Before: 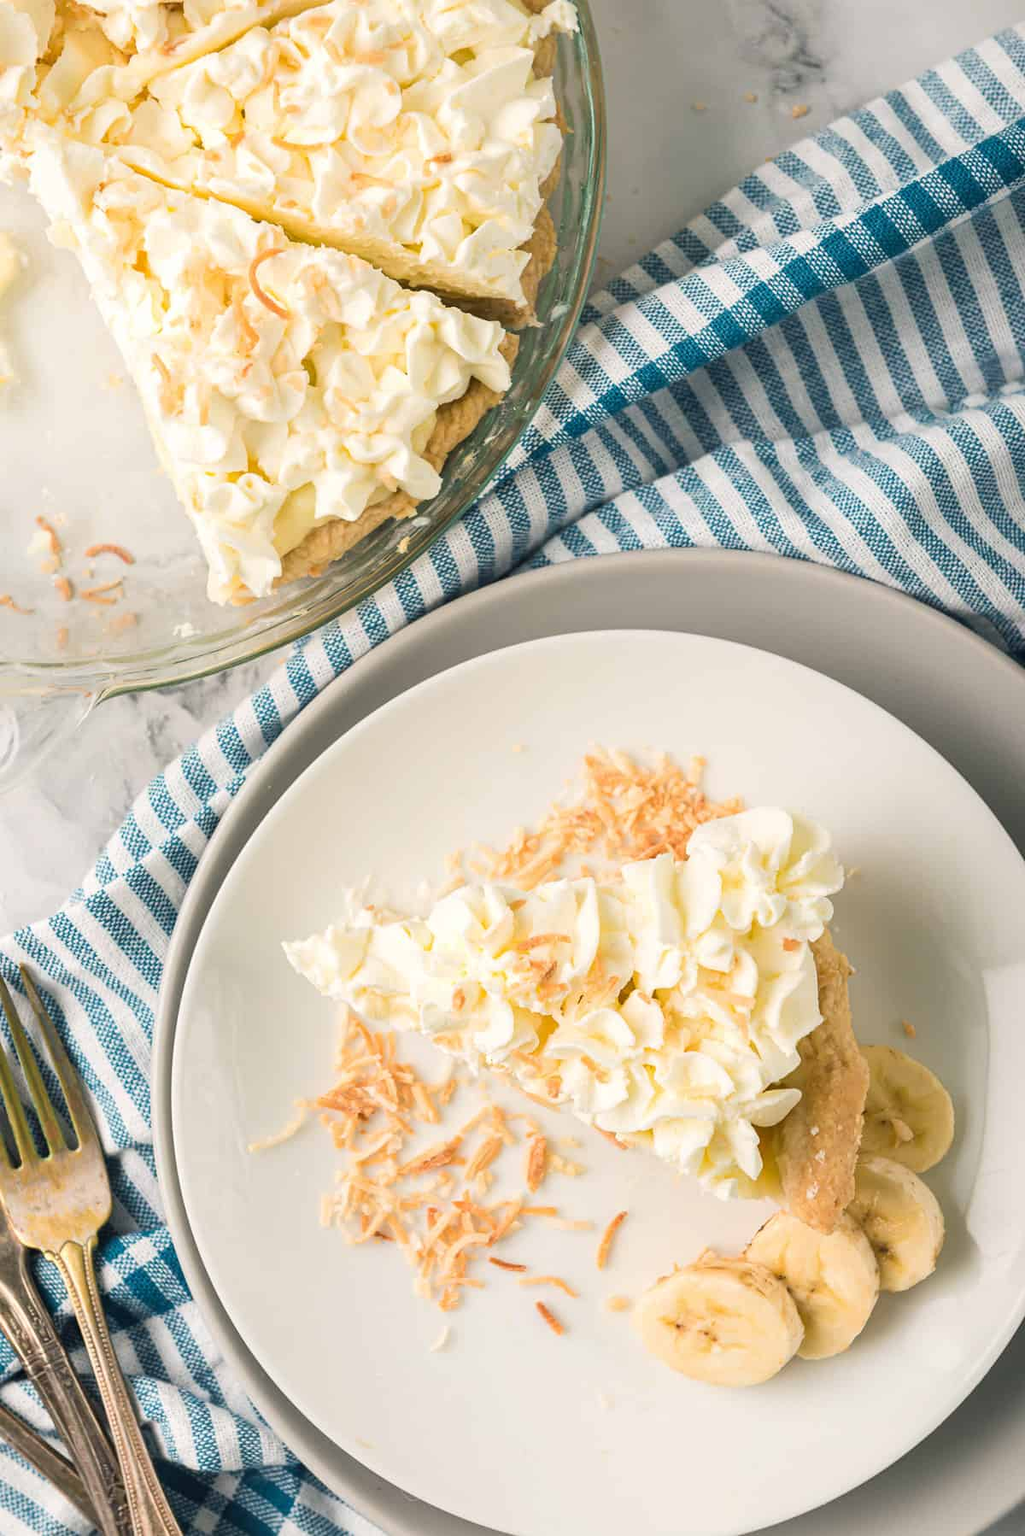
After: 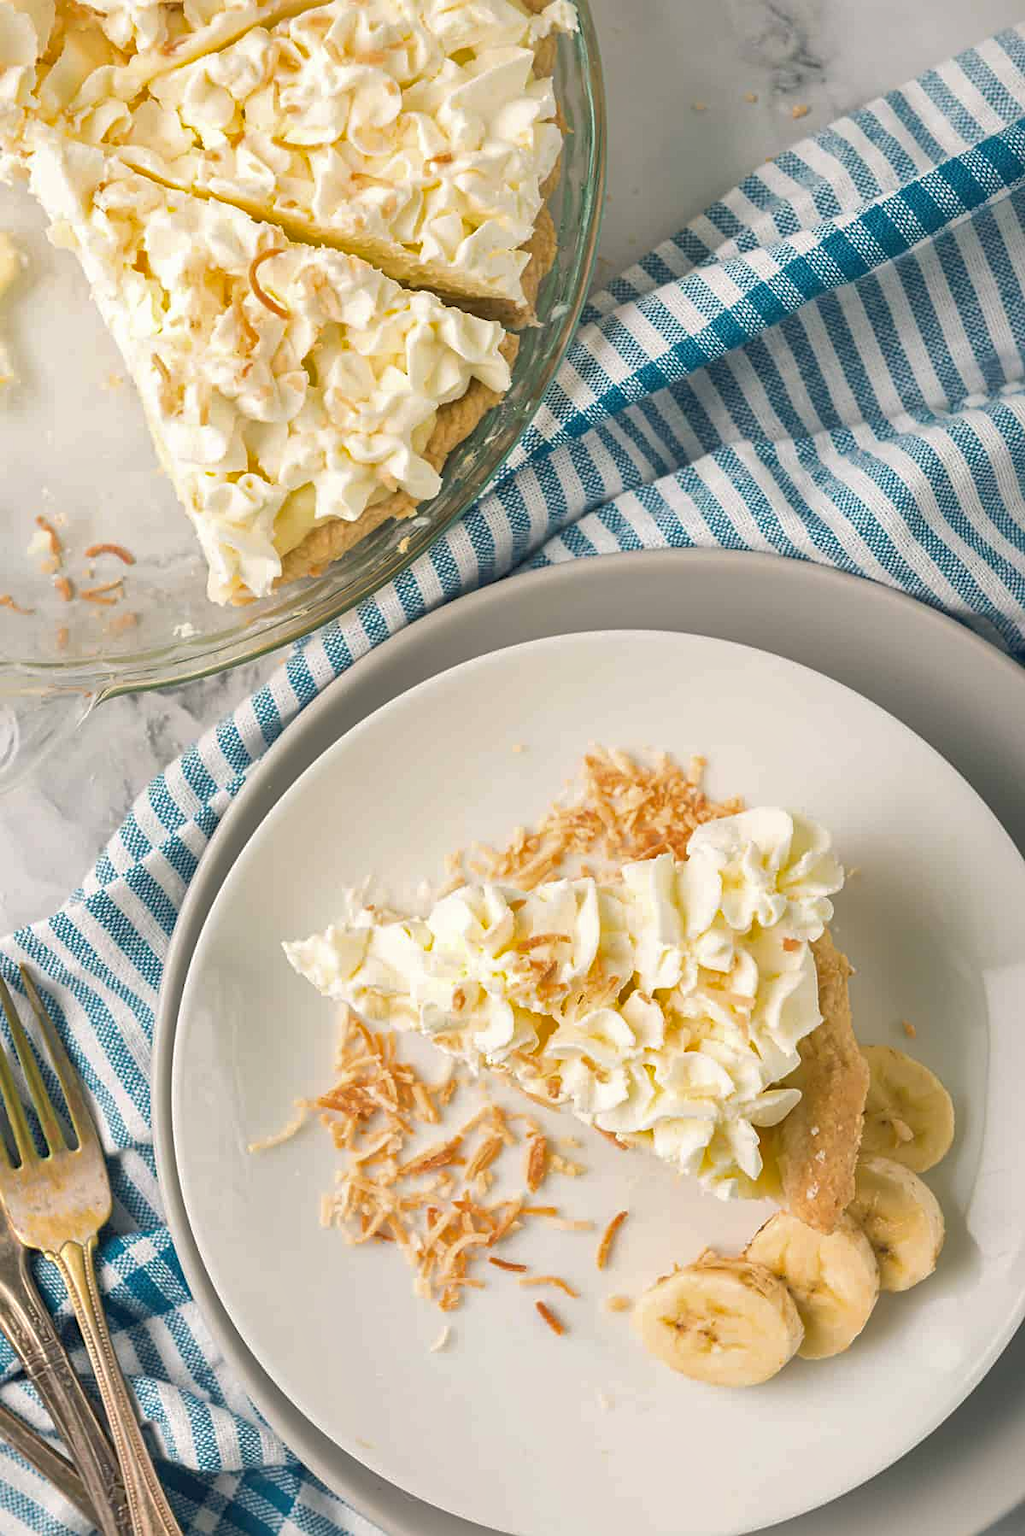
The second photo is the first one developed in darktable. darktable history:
sharpen: amount 0.2
shadows and highlights: on, module defaults
tone equalizer: on, module defaults
